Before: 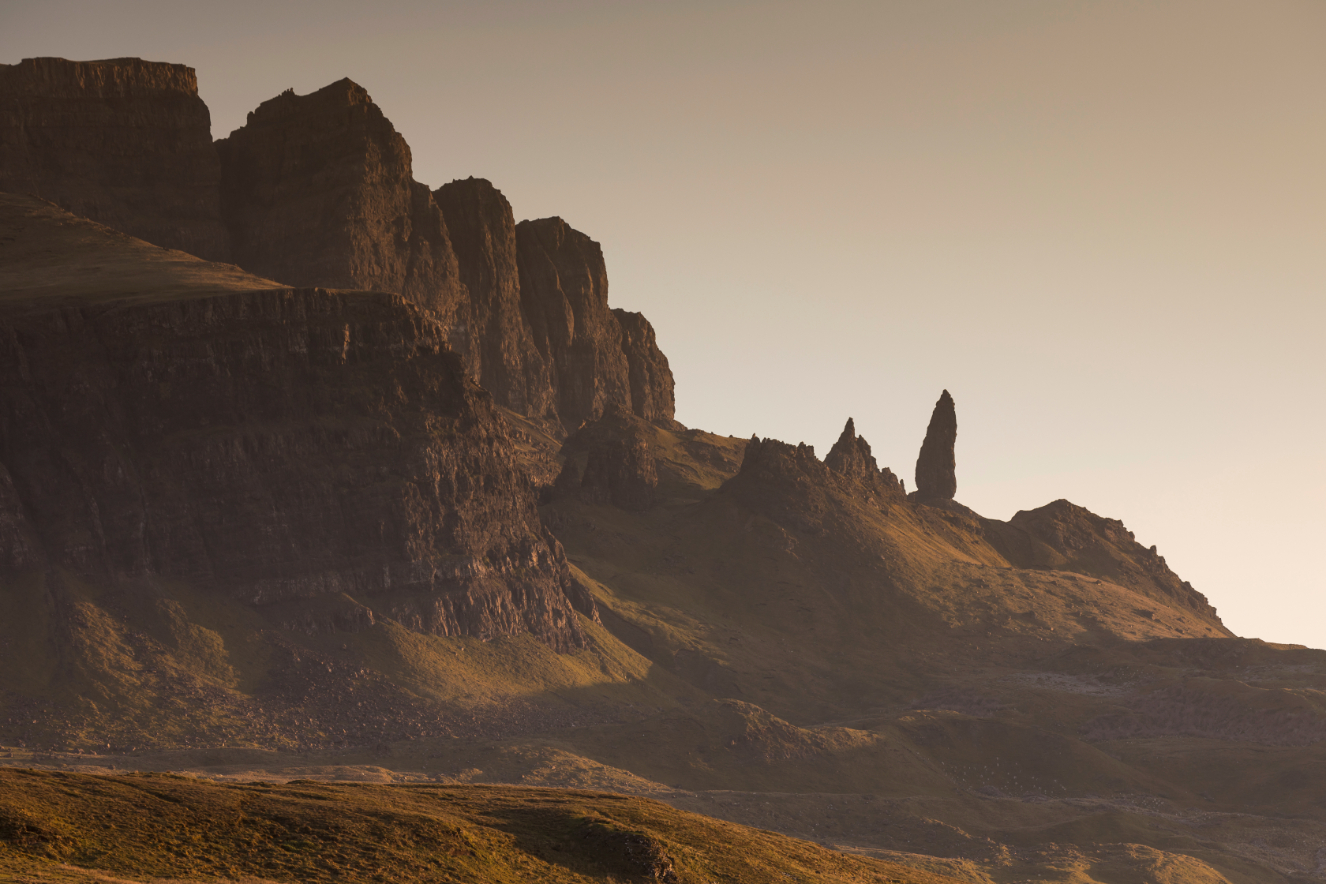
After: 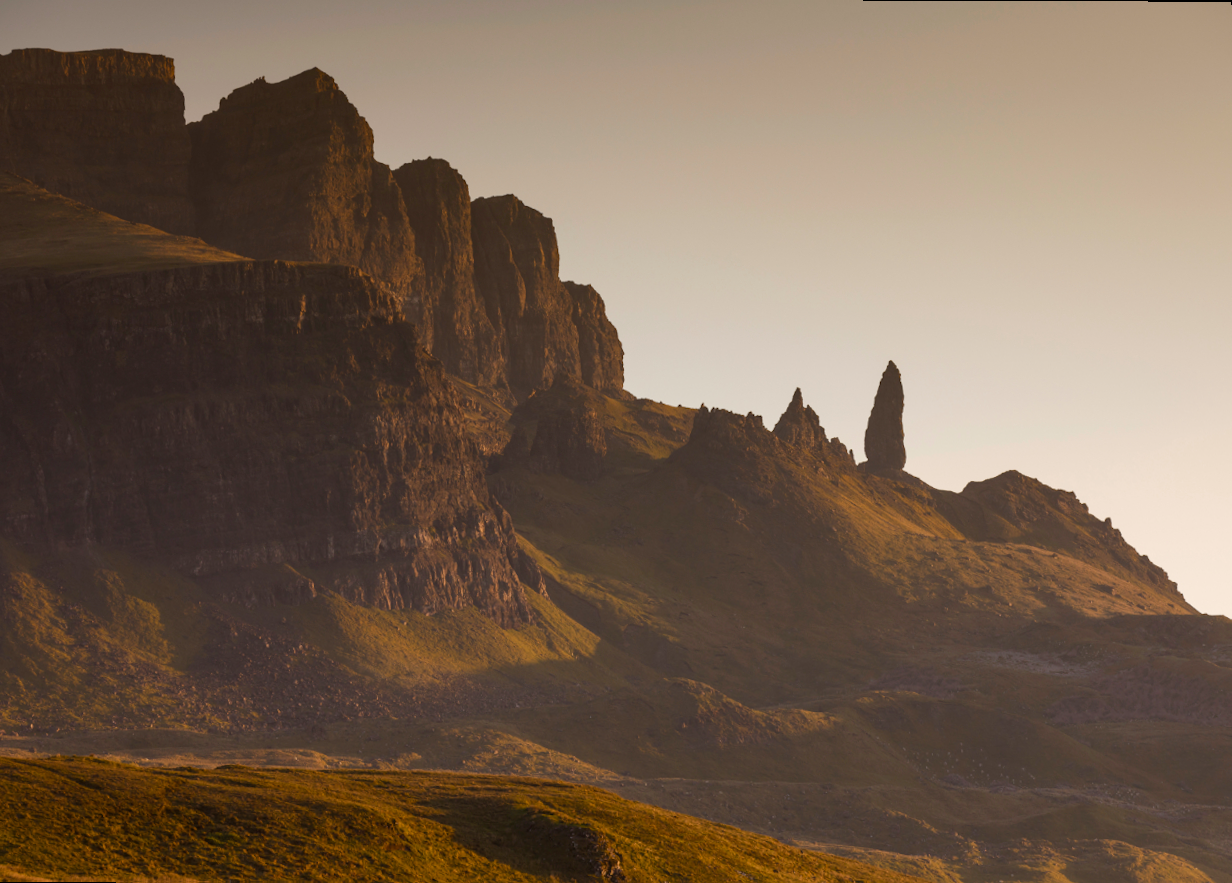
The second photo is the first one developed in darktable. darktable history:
rotate and perspective: rotation 0.215°, lens shift (vertical) -0.139, crop left 0.069, crop right 0.939, crop top 0.002, crop bottom 0.996
color balance rgb: perceptual saturation grading › global saturation 20%, perceptual saturation grading › highlights -25%, perceptual saturation grading › shadows 25%
